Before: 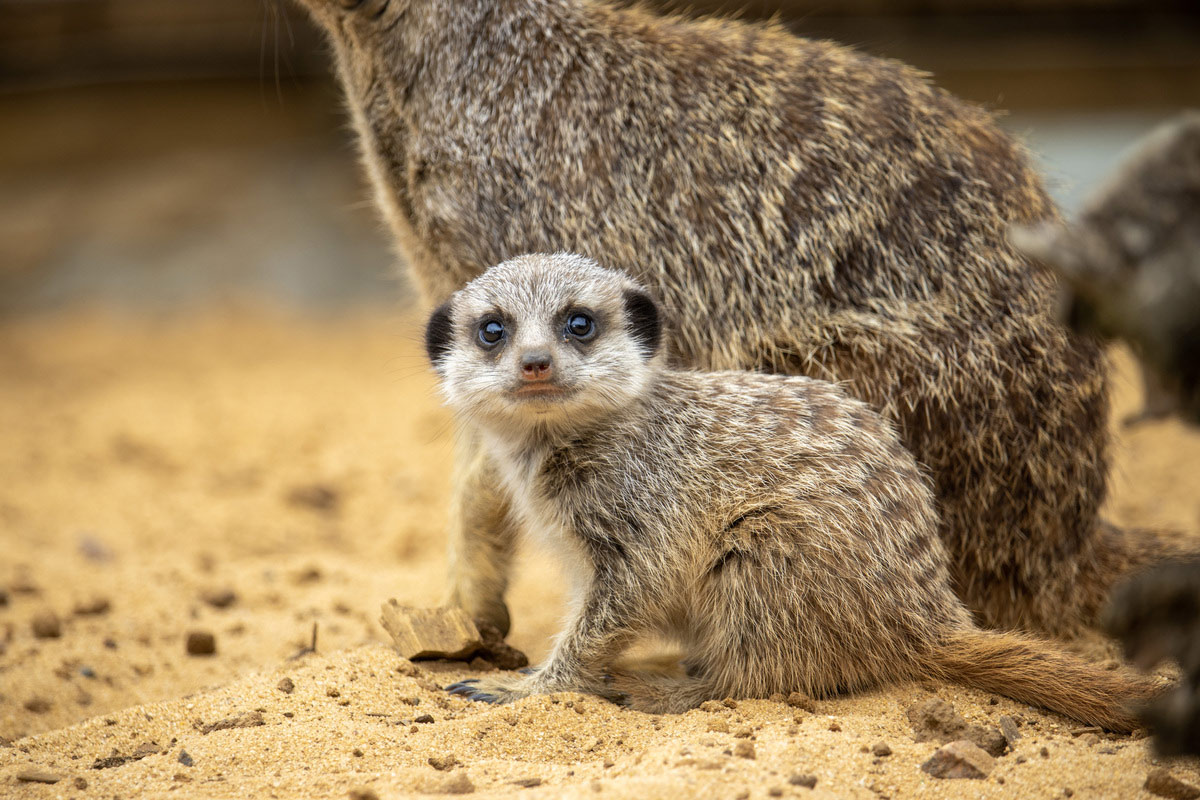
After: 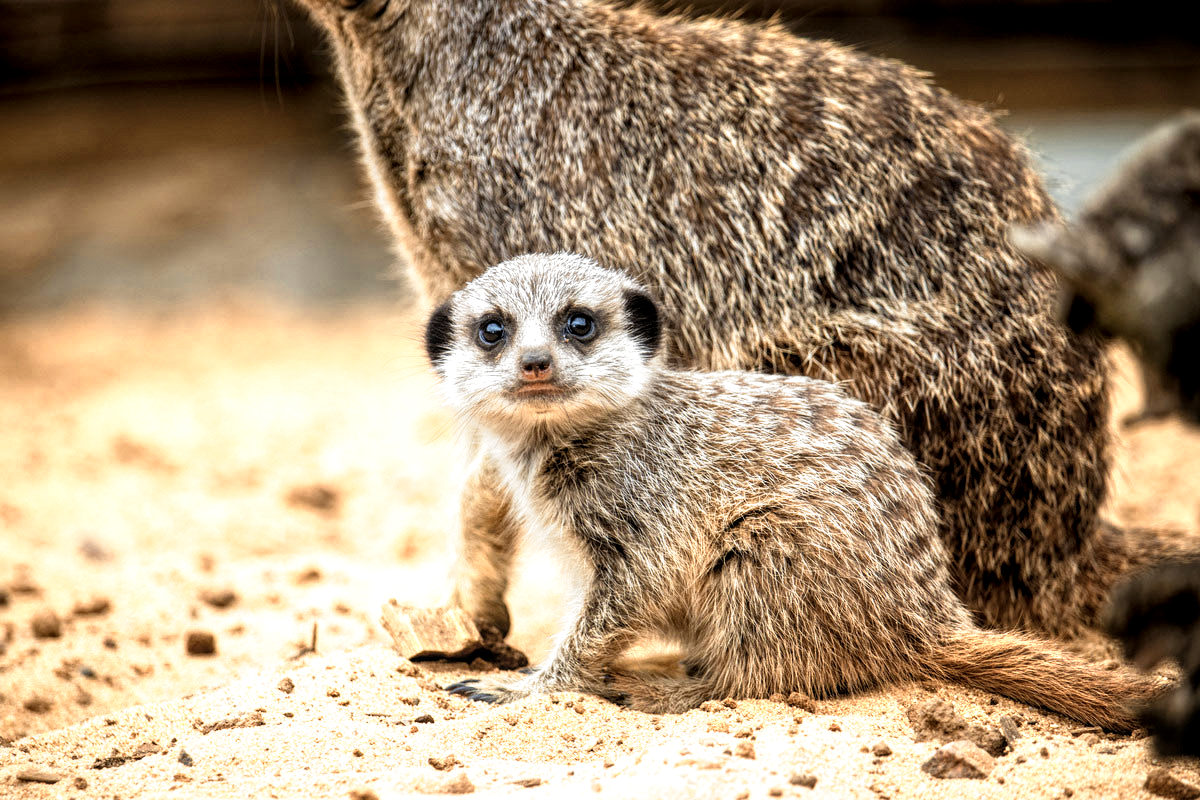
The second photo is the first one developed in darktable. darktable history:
local contrast: highlights 96%, shadows 85%, detail 160%, midtone range 0.2
color zones: curves: ch0 [(0.018, 0.548) (0.224, 0.64) (0.425, 0.447) (0.675, 0.575) (0.732, 0.579)]; ch1 [(0.066, 0.487) (0.25, 0.5) (0.404, 0.43) (0.75, 0.421) (0.956, 0.421)]; ch2 [(0.044, 0.561) (0.215, 0.465) (0.399, 0.544) (0.465, 0.548) (0.614, 0.447) (0.724, 0.43) (0.882, 0.623) (0.956, 0.632)]
filmic rgb: black relative exposure -7.99 EV, white relative exposure 2.32 EV, threshold 3.03 EV, structure ↔ texture 99.1%, hardness 6.51, preserve chrominance no, color science v4 (2020), contrast in shadows soft, enable highlight reconstruction true
